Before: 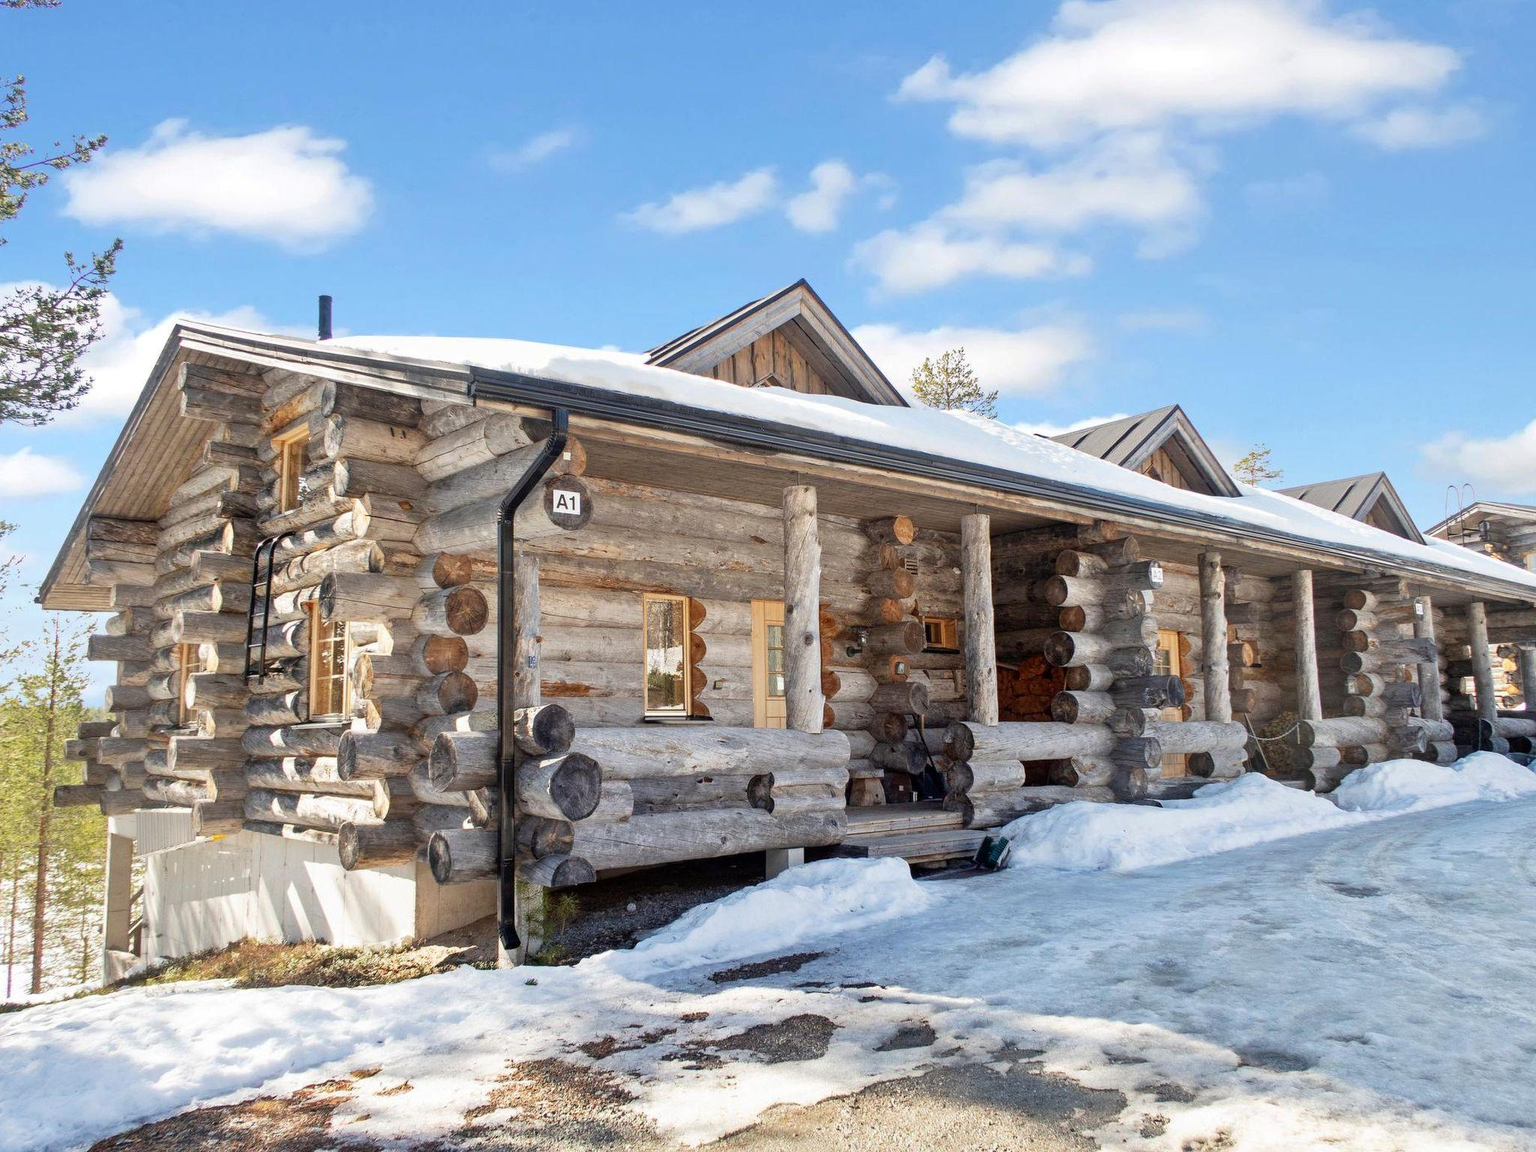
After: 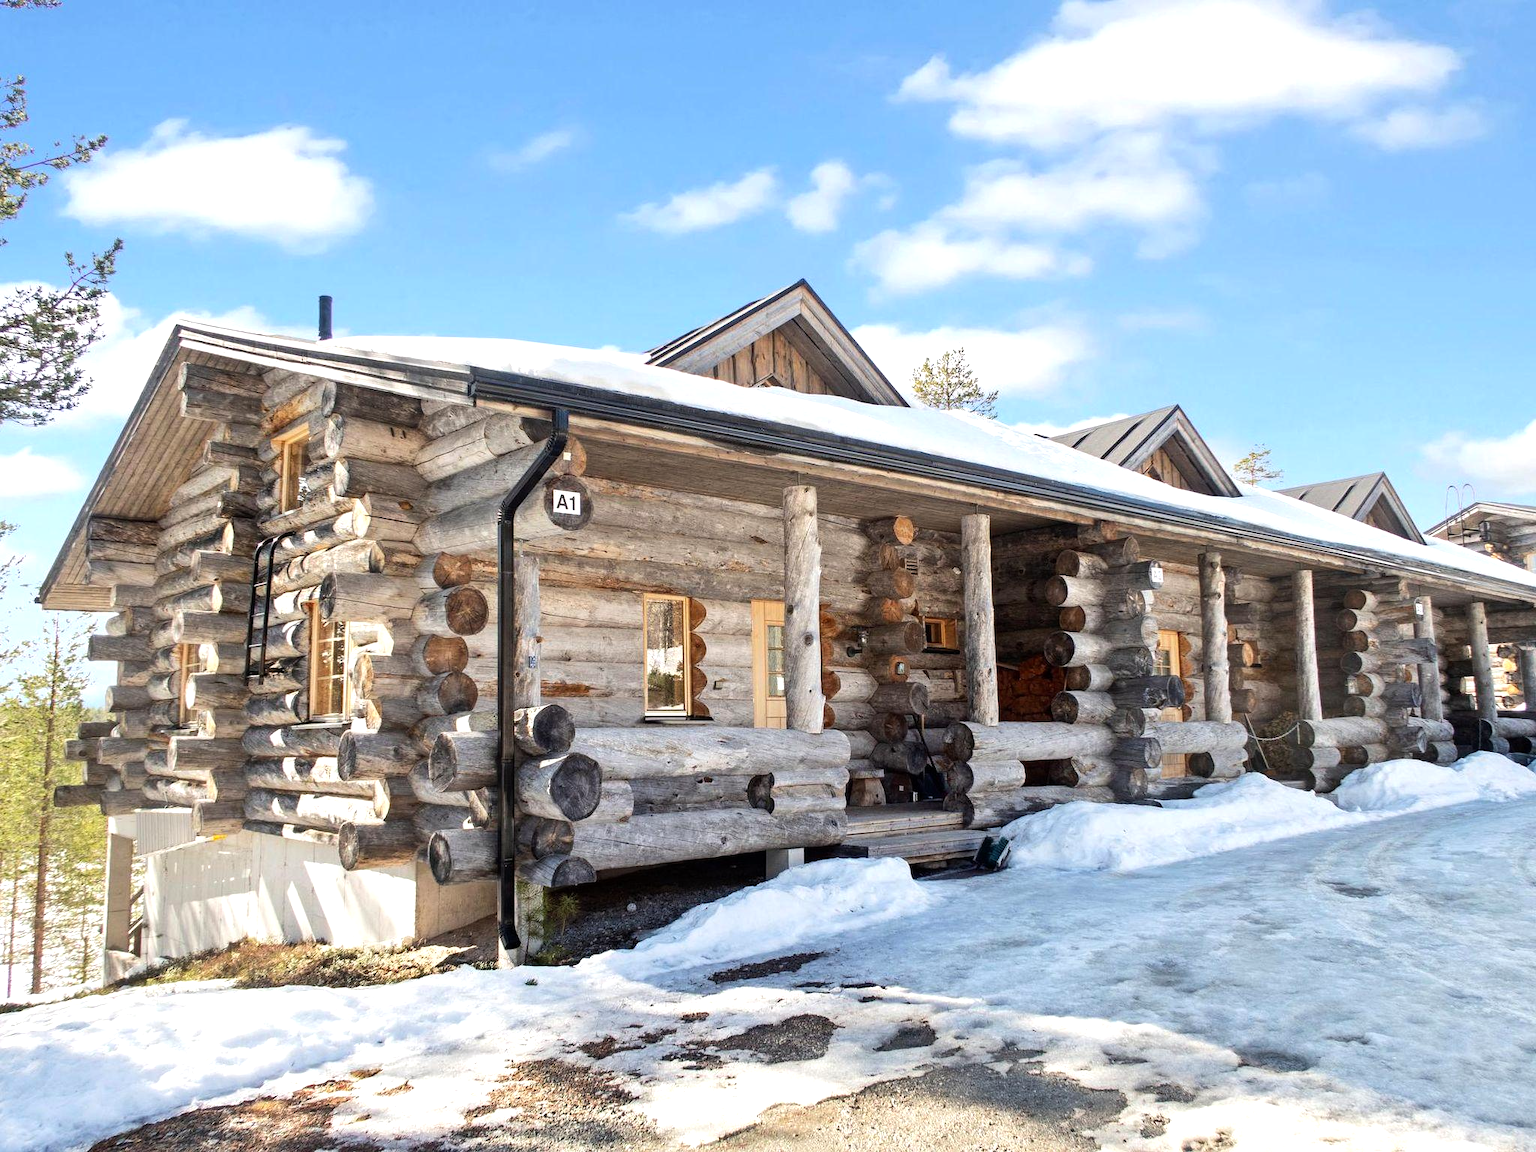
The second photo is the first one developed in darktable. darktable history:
tone equalizer: -8 EV -0.399 EV, -7 EV -0.424 EV, -6 EV -0.323 EV, -5 EV -0.212 EV, -3 EV 0.252 EV, -2 EV 0.325 EV, -1 EV 0.38 EV, +0 EV 0.437 EV, edges refinement/feathering 500, mask exposure compensation -1.57 EV, preserve details no
